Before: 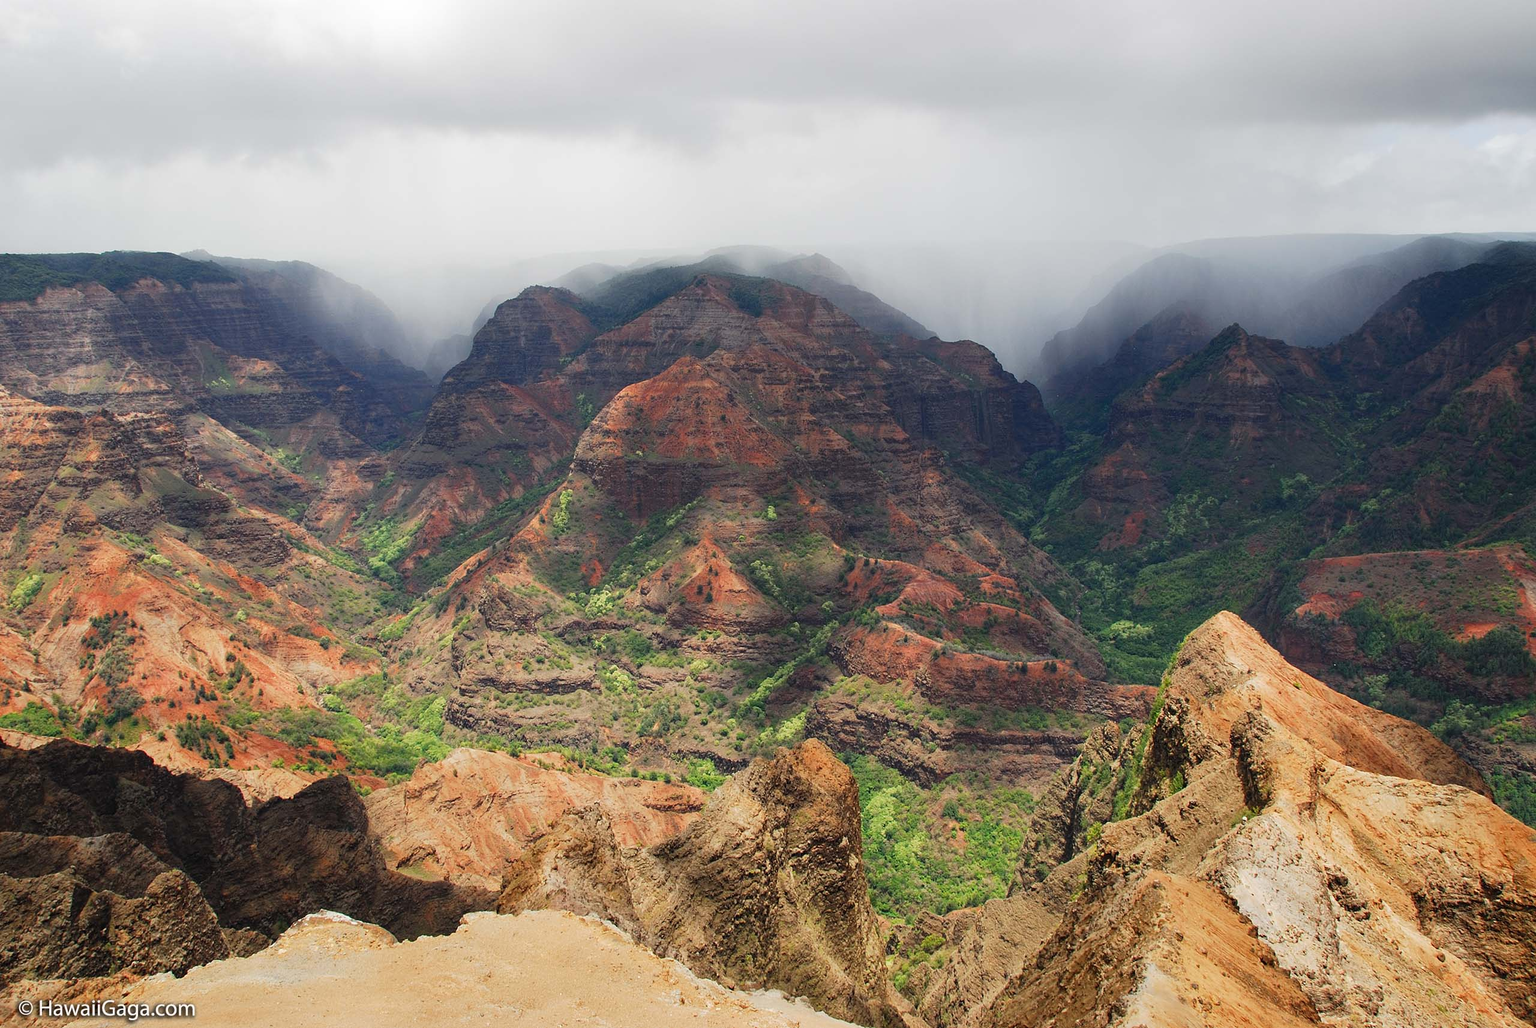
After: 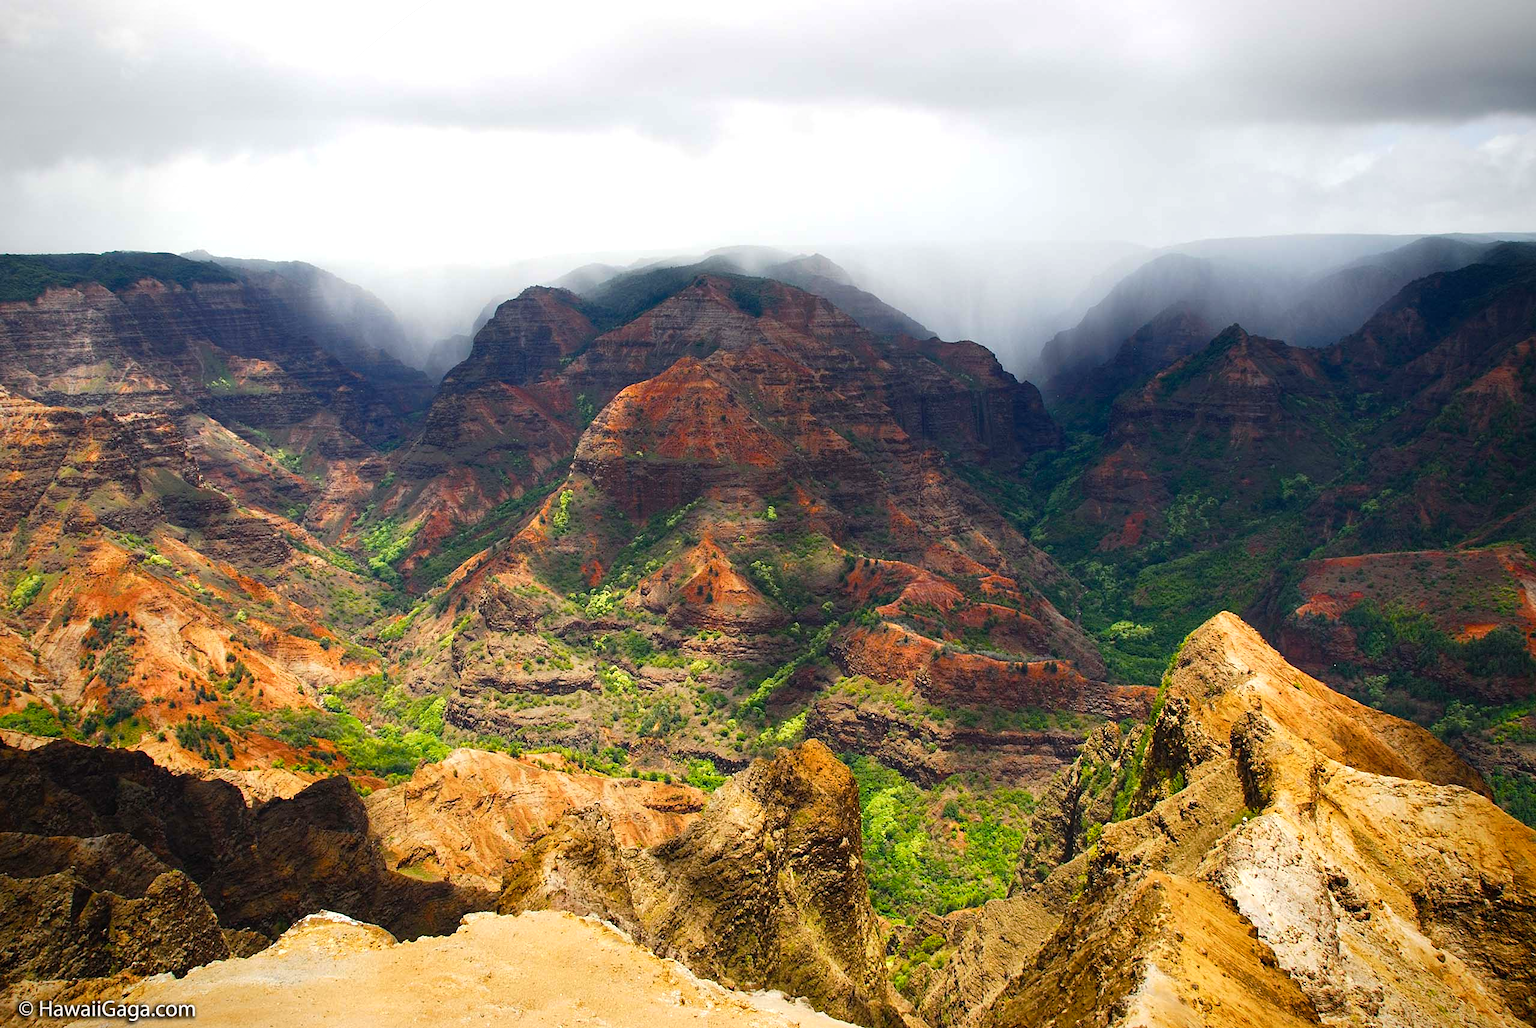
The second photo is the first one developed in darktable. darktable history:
vignetting: saturation 0, unbound false
contrast brightness saturation: saturation -0.17
color balance rgb: linear chroma grading › global chroma 9%, perceptual saturation grading › global saturation 36%, perceptual saturation grading › shadows 35%, perceptual brilliance grading › global brilliance 15%, perceptual brilliance grading › shadows -35%, global vibrance 15%
